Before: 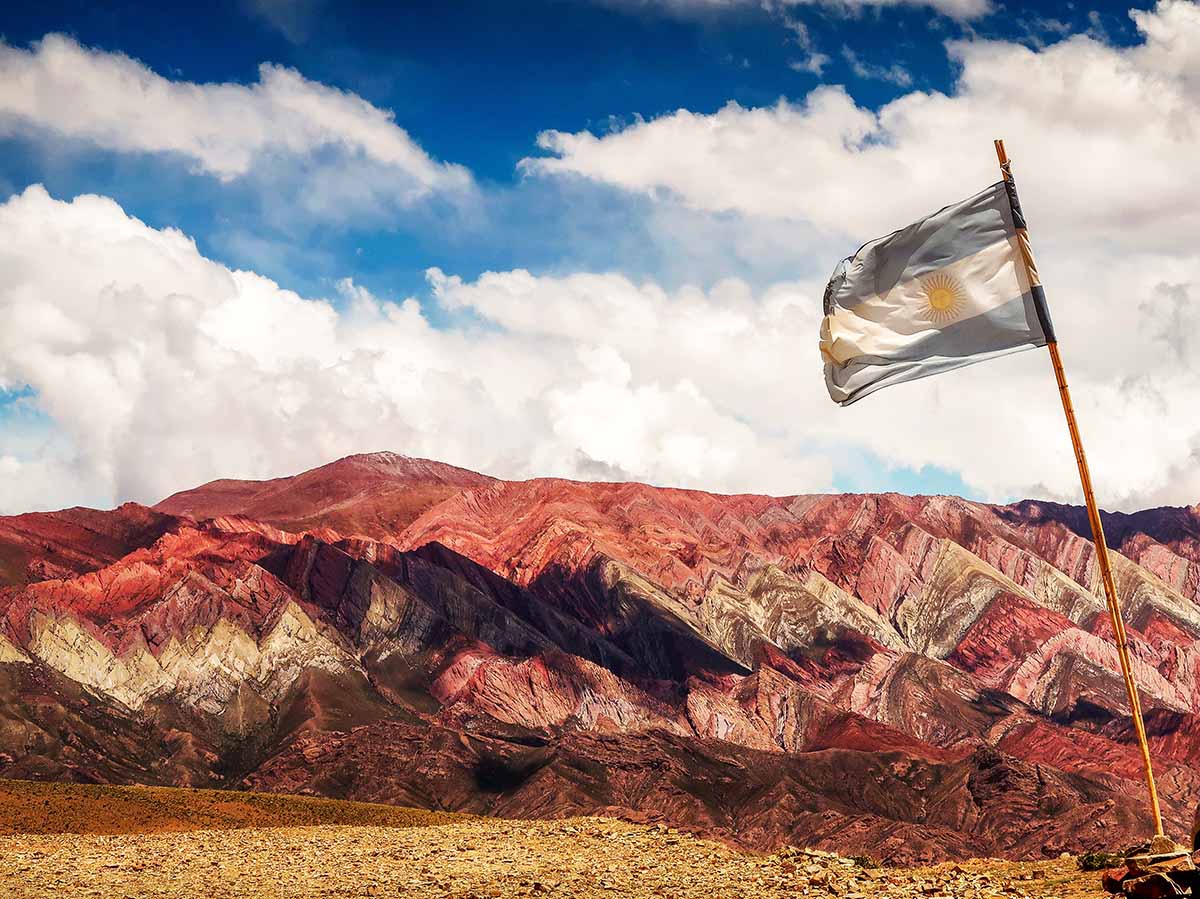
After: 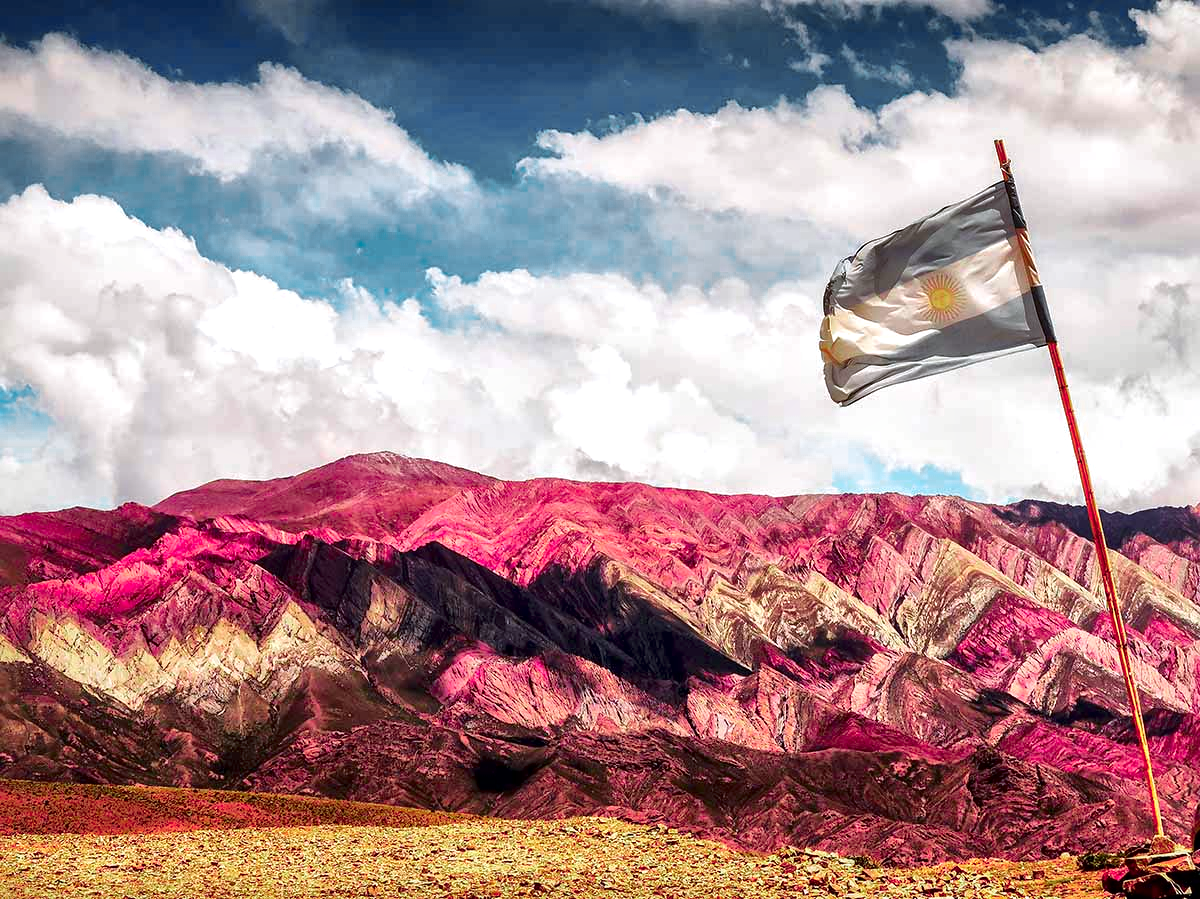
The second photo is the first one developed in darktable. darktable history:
local contrast: mode bilateral grid, contrast 20, coarseness 50, detail 179%, midtone range 0.2
color zones: curves: ch0 [(0, 0.533) (0.126, 0.533) (0.234, 0.533) (0.368, 0.357) (0.5, 0.5) (0.625, 0.5) (0.74, 0.637) (0.875, 0.5)]; ch1 [(0.004, 0.708) (0.129, 0.662) (0.25, 0.5) (0.375, 0.331) (0.496, 0.396) (0.625, 0.649) (0.739, 0.26) (0.875, 0.5) (1, 0.478)]; ch2 [(0, 0.409) (0.132, 0.403) (0.236, 0.558) (0.379, 0.448) (0.5, 0.5) (0.625, 0.5) (0.691, 0.39) (0.875, 0.5)]
white balance: red 0.983, blue 1.036
